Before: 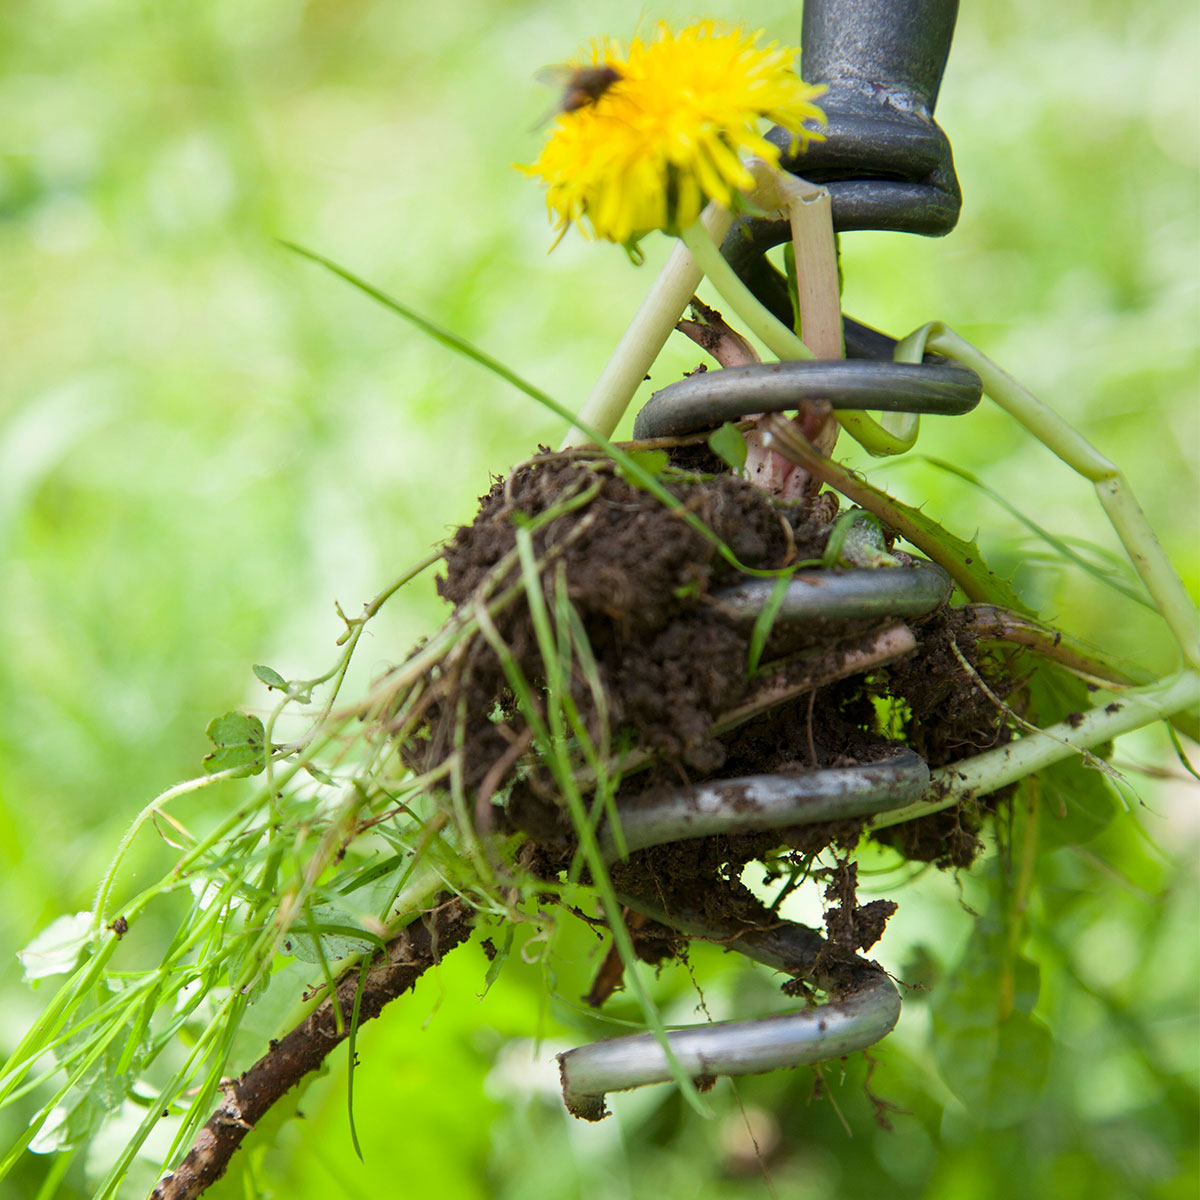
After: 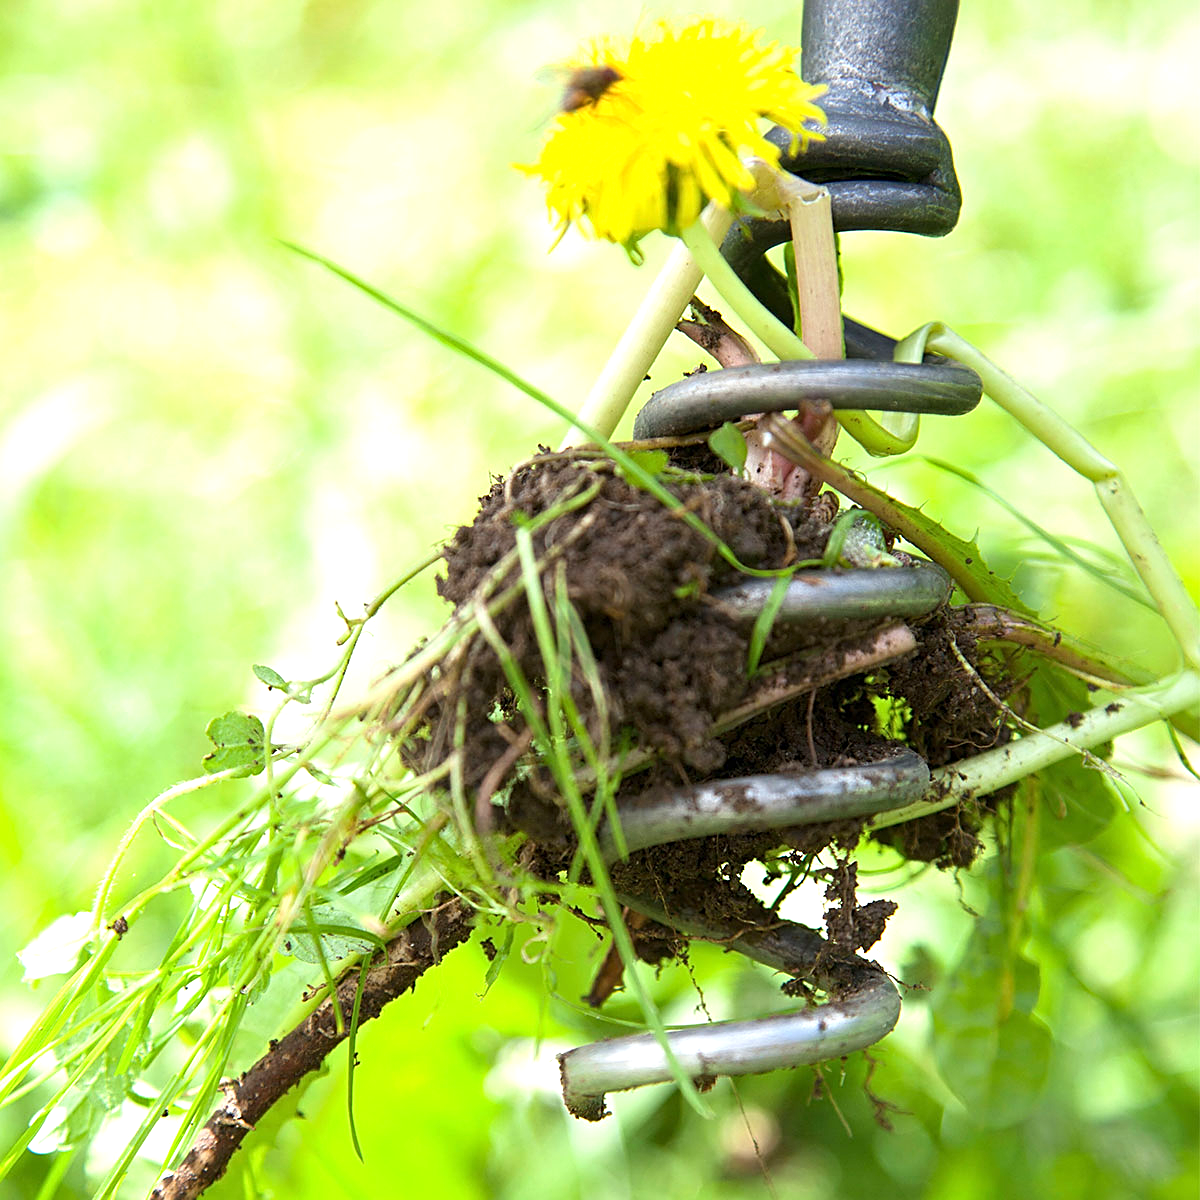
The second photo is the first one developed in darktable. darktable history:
sharpen: on, module defaults
exposure: exposure 0.781 EV, compensate highlight preservation false
